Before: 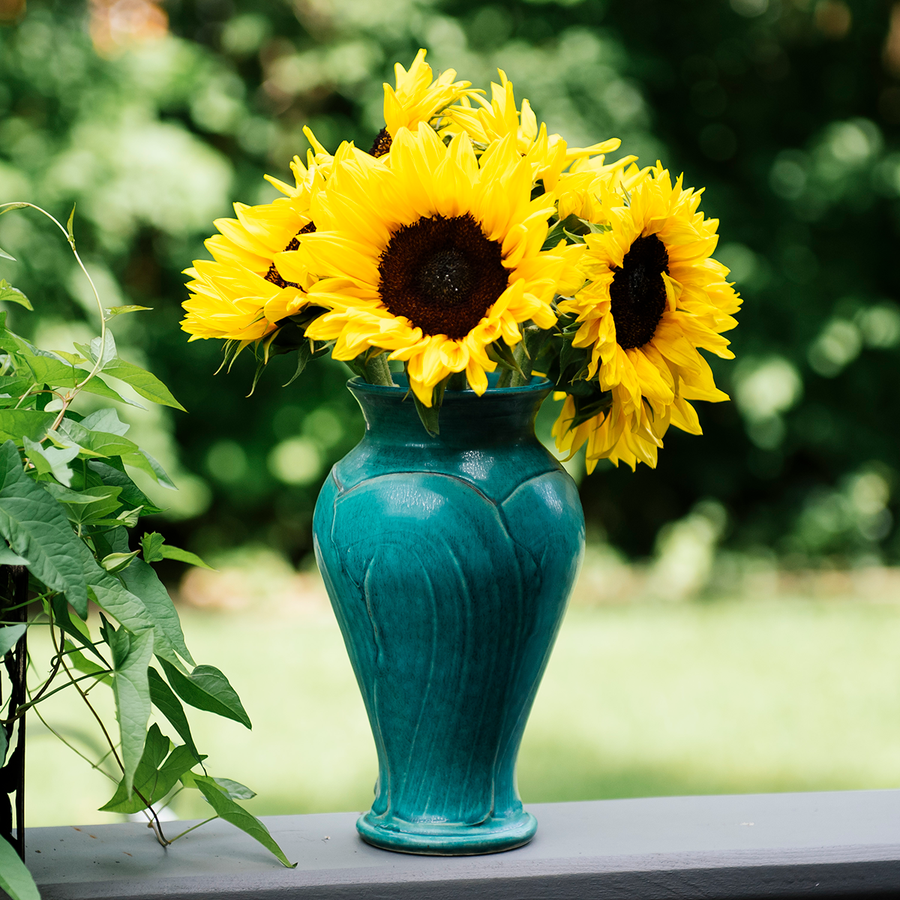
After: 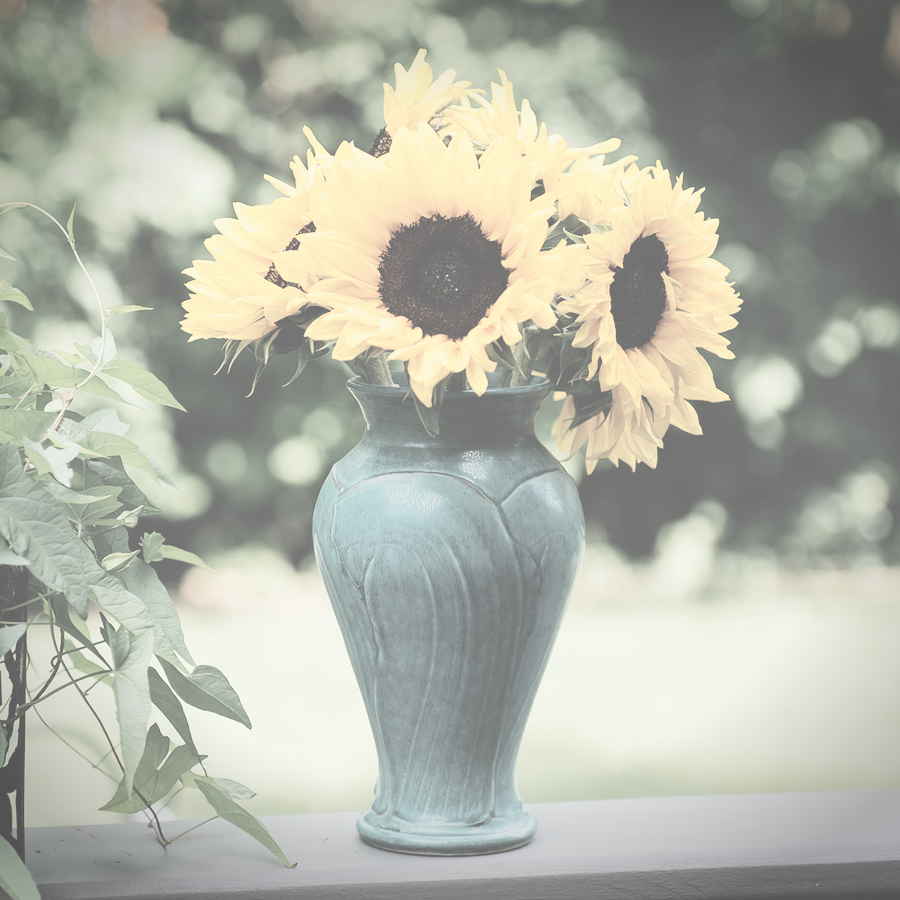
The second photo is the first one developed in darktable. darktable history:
tone equalizer: -8 EV -0.75 EV, -7 EV -0.7 EV, -6 EV -0.6 EV, -5 EV -0.4 EV, -3 EV 0.4 EV, -2 EV 0.6 EV, -1 EV 0.7 EV, +0 EV 0.75 EV, edges refinement/feathering 500, mask exposure compensation -1.57 EV, preserve details no
contrast brightness saturation: contrast -0.32, brightness 0.75, saturation -0.78
vignetting: fall-off start 88.53%, fall-off radius 44.2%, saturation 0.376, width/height ratio 1.161
